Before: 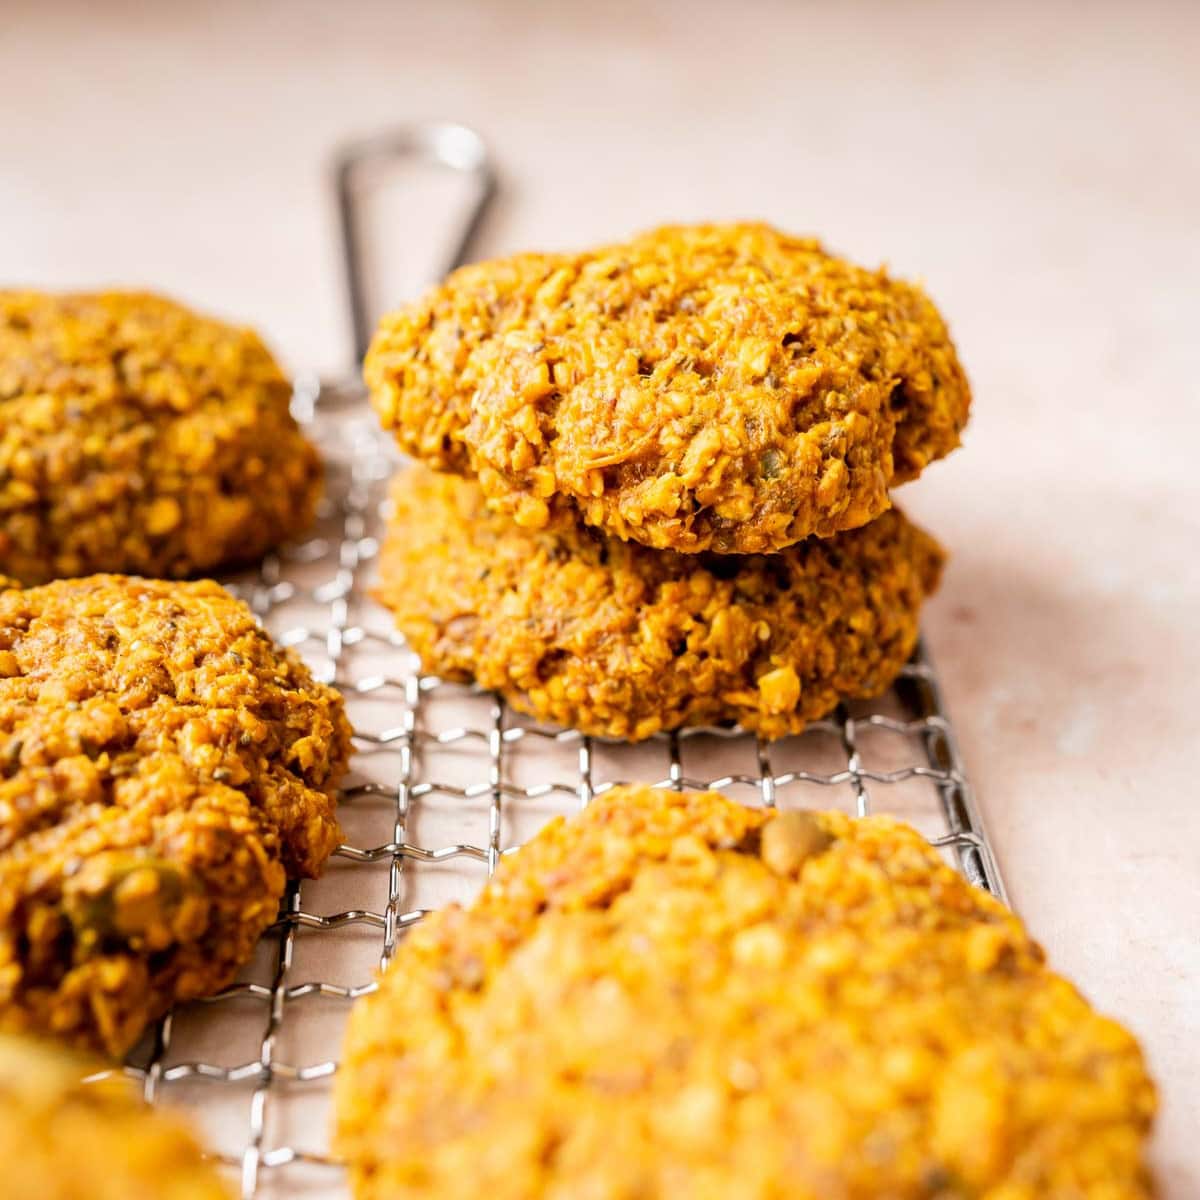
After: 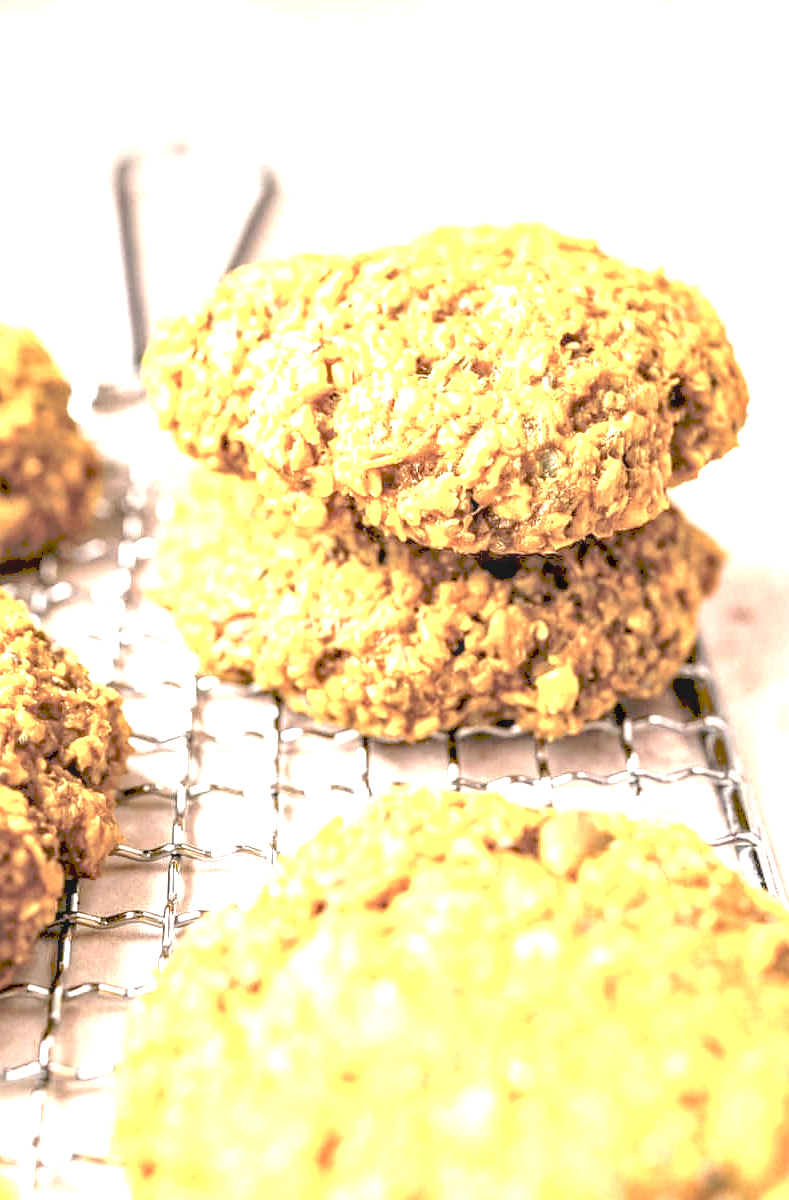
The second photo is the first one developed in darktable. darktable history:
crop and rotate: left 18.521%, right 15.656%
sharpen: radius 1.524, amount 0.367, threshold 1.669
haze removal: strength 0.134, distance 0.257, compatibility mode true, adaptive false
tone curve: curves: ch0 [(0, 0) (0.003, 0.326) (0.011, 0.332) (0.025, 0.352) (0.044, 0.378) (0.069, 0.4) (0.1, 0.416) (0.136, 0.432) (0.177, 0.468) (0.224, 0.509) (0.277, 0.554) (0.335, 0.6) (0.399, 0.642) (0.468, 0.693) (0.543, 0.753) (0.623, 0.818) (0.709, 0.897) (0.801, 0.974) (0.898, 0.991) (1, 1)], preserve colors none
local contrast: highlights 2%, shadows 6%, detail 133%
levels: levels [0.129, 0.519, 0.867]
contrast equalizer: y [[0.6 ×6], [0.55 ×6], [0 ×6], [0 ×6], [0 ×6]], mix 0.147
